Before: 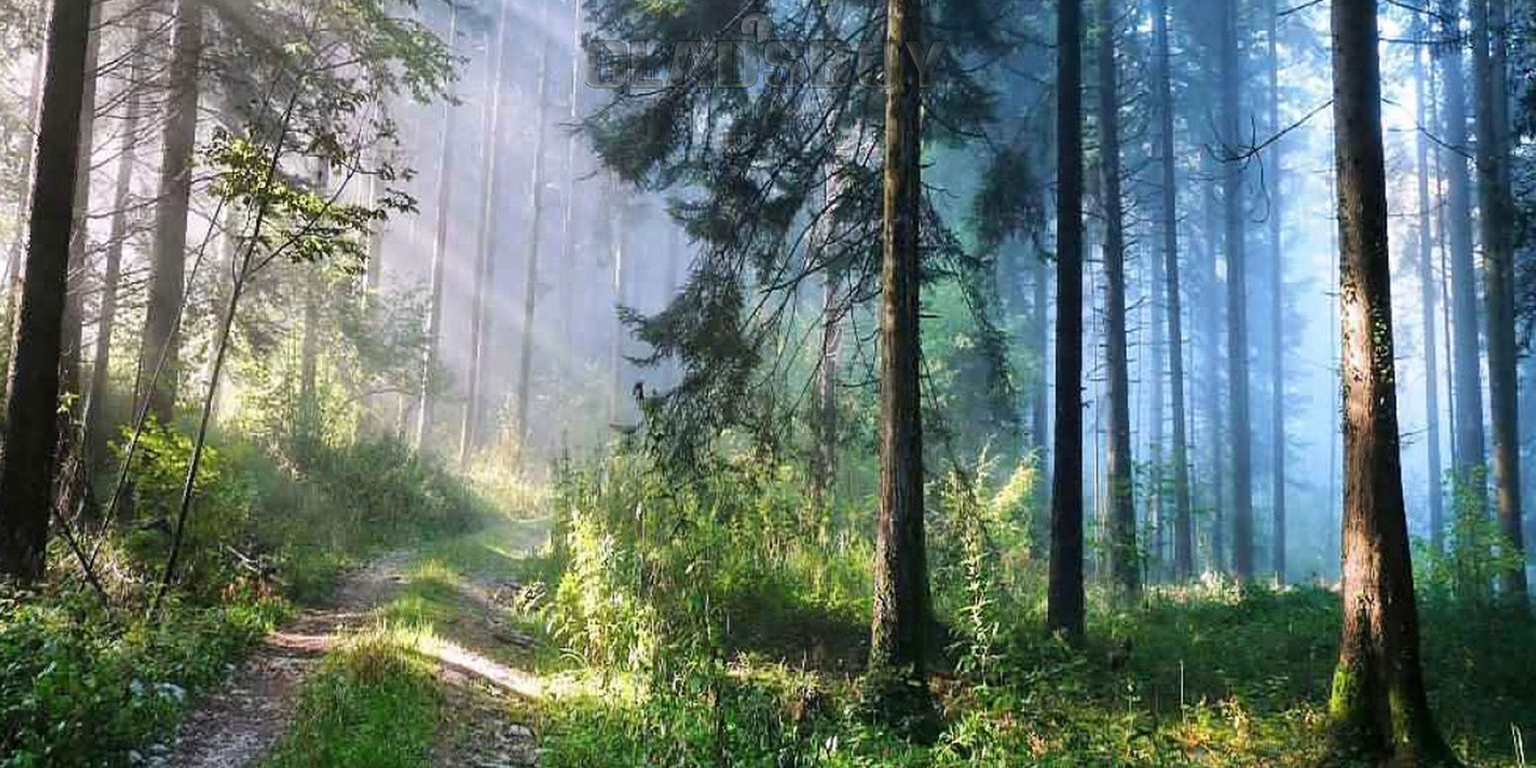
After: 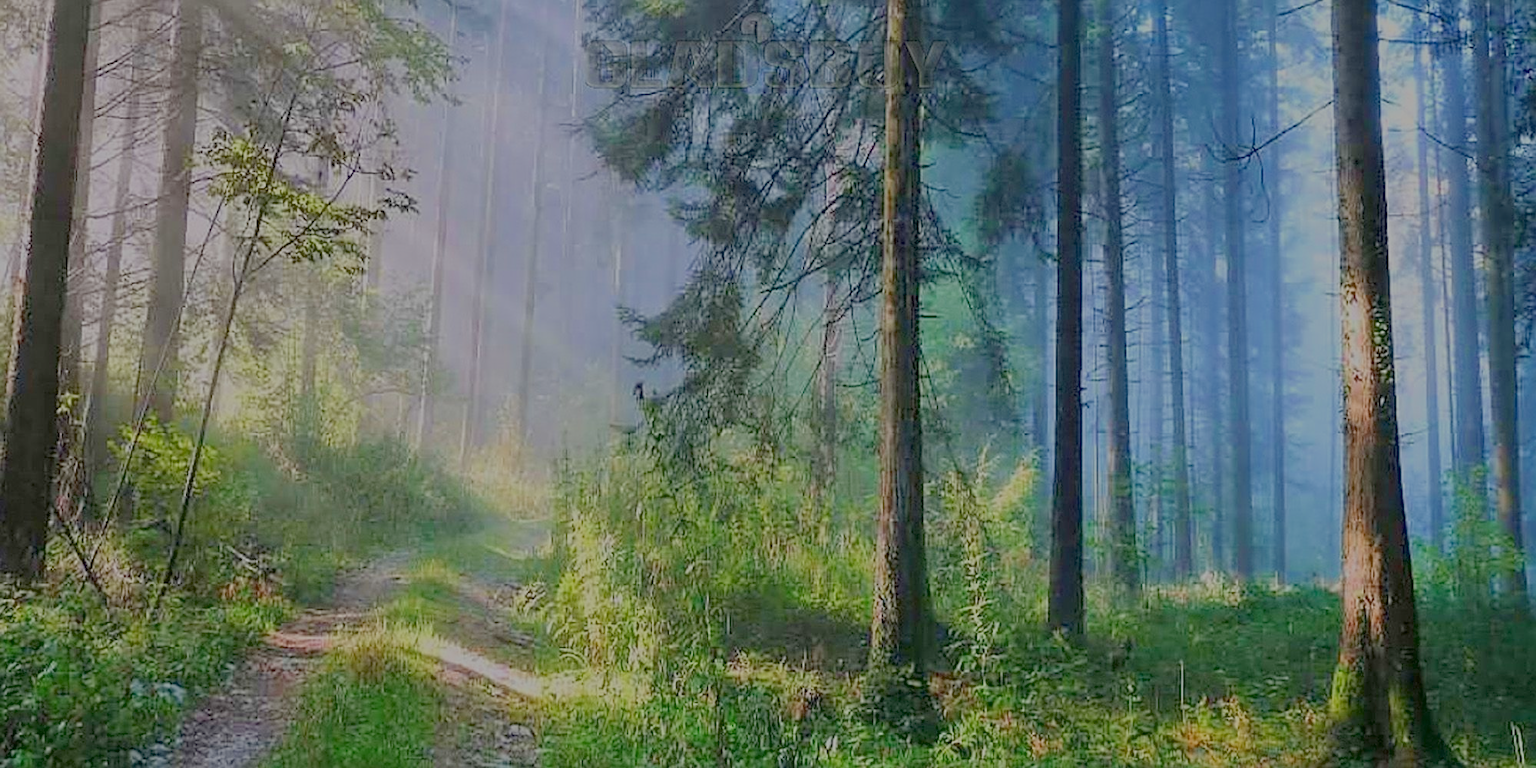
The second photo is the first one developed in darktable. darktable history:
filmic rgb: black relative exposure -15.99 EV, white relative exposure 7.94 EV, hardness 4.1, latitude 49.3%, contrast 0.508, add noise in highlights 0, color science v3 (2019), use custom middle-gray values true, contrast in highlights soft
sharpen: on, module defaults
